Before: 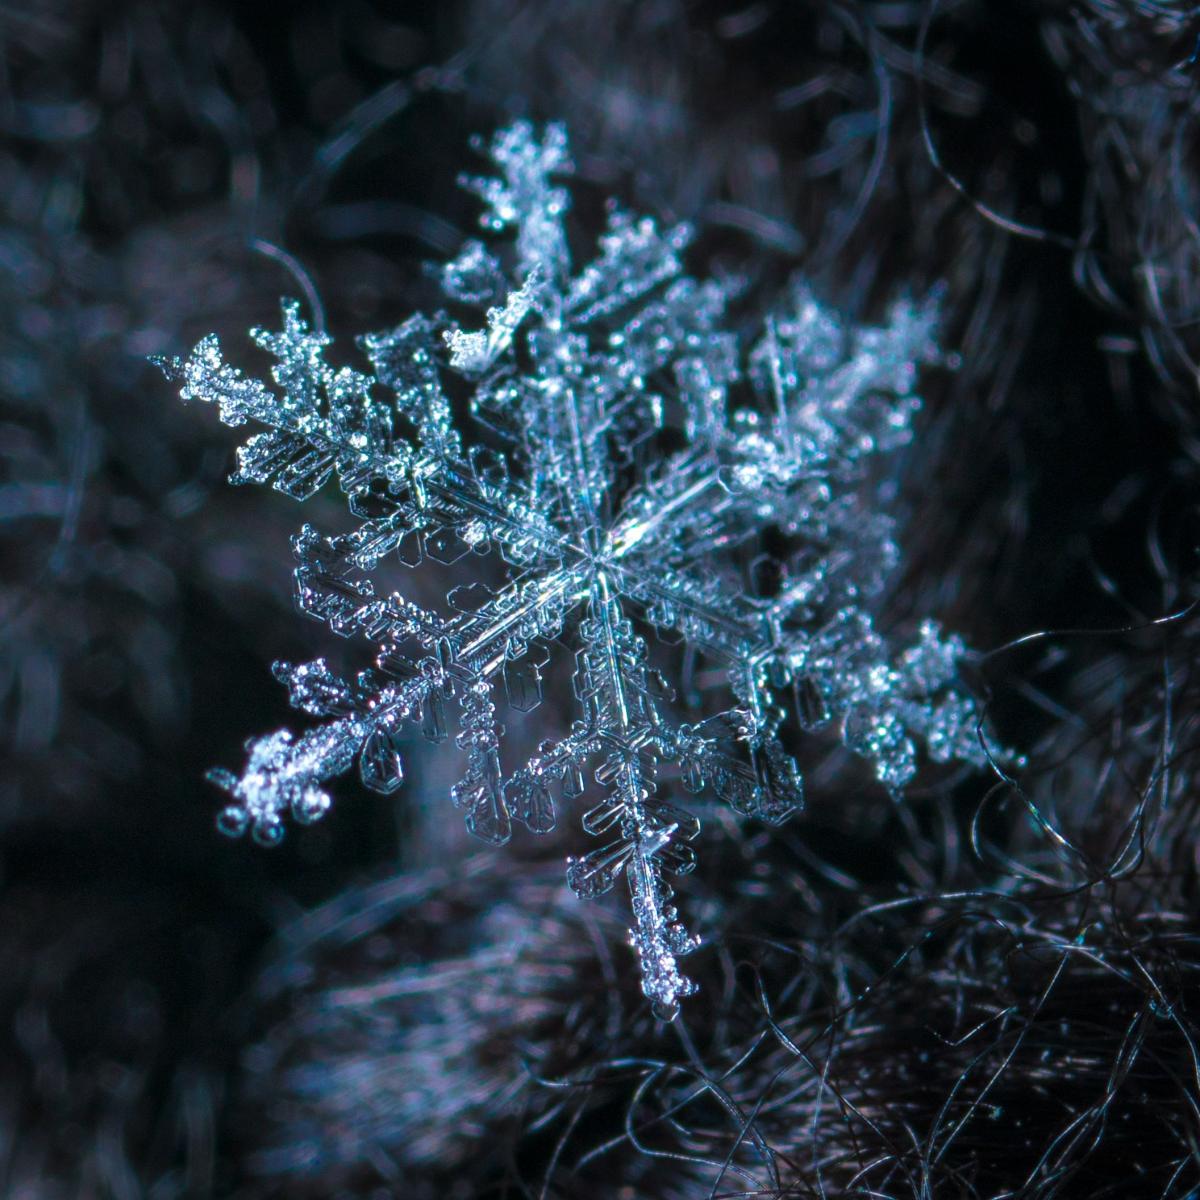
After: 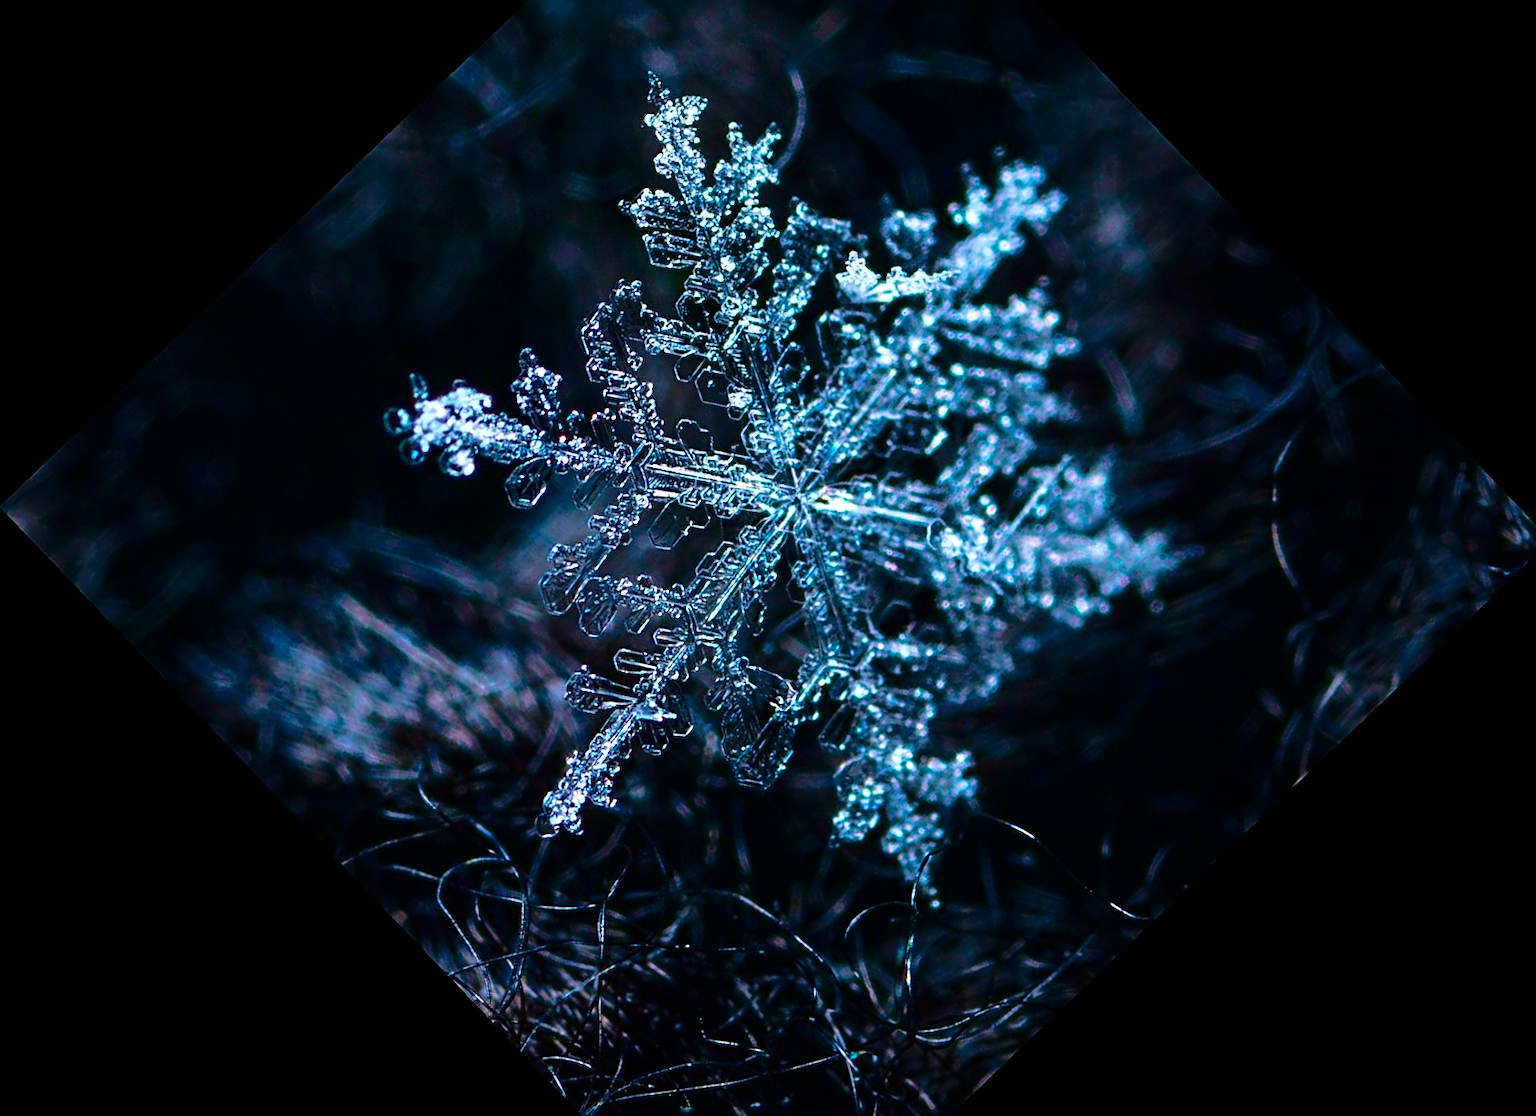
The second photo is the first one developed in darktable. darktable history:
crop and rotate: angle -46.26°, top 16.234%, right 0.912%, bottom 11.704%
contrast brightness saturation: contrast 0.16, saturation 0.32
sharpen: radius 2.817, amount 0.715
fill light: exposure -2 EV, width 8.6
